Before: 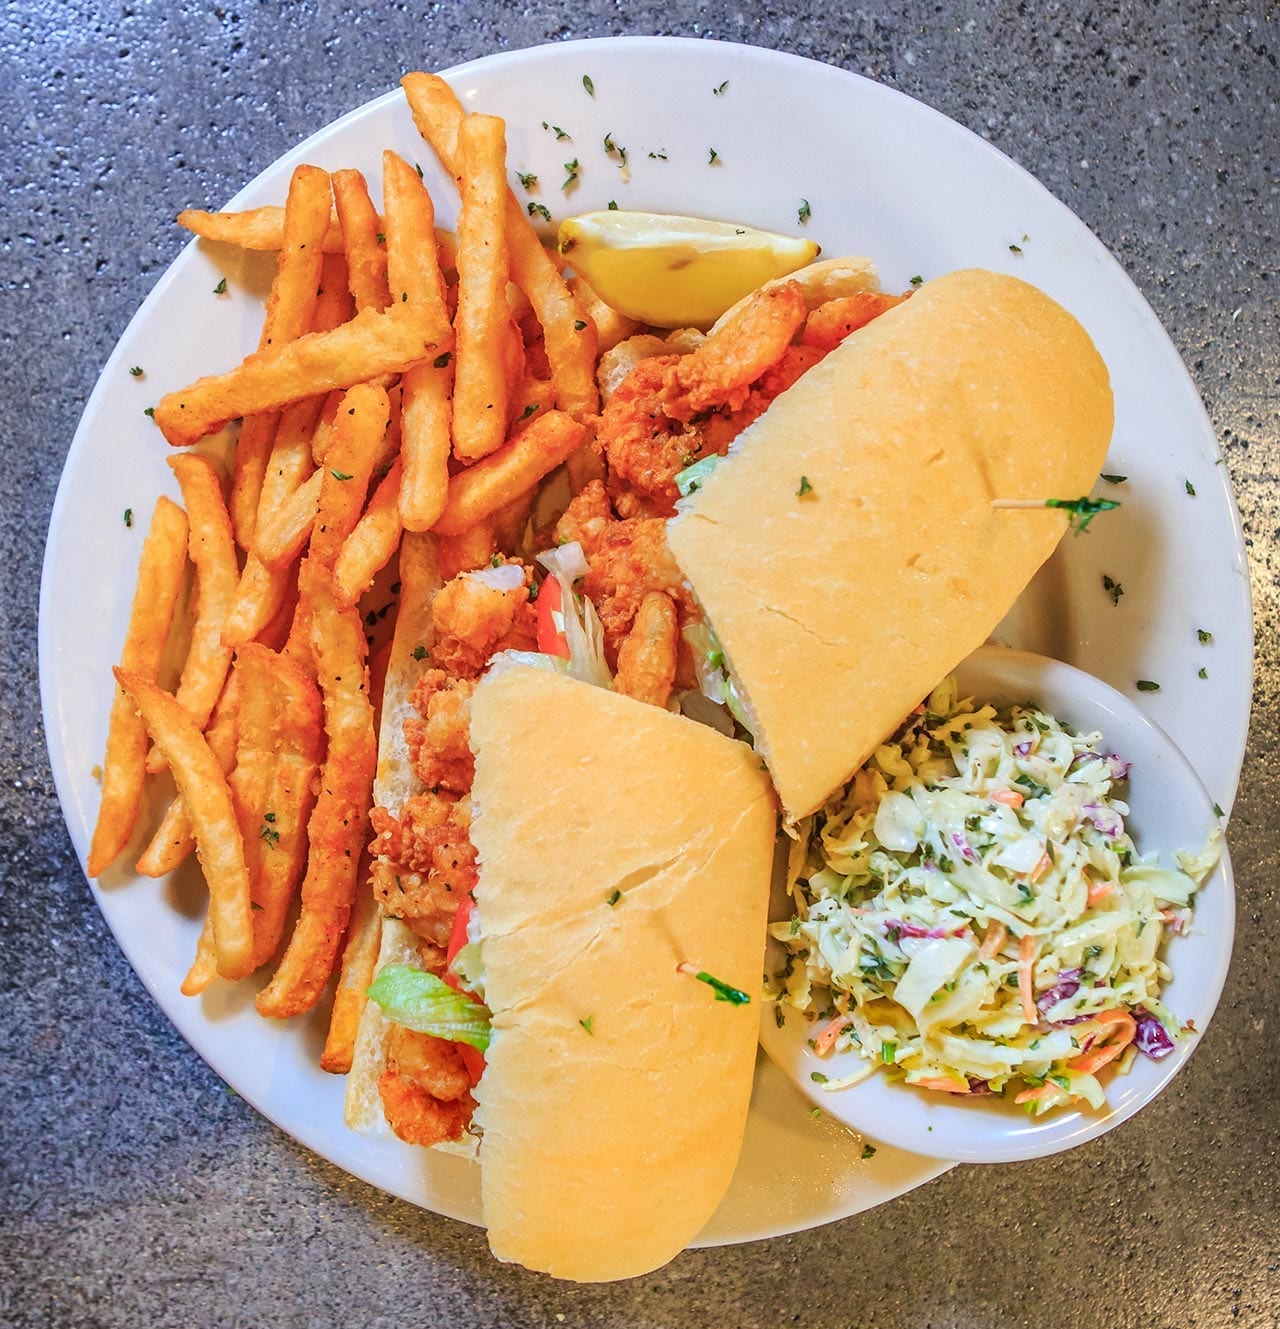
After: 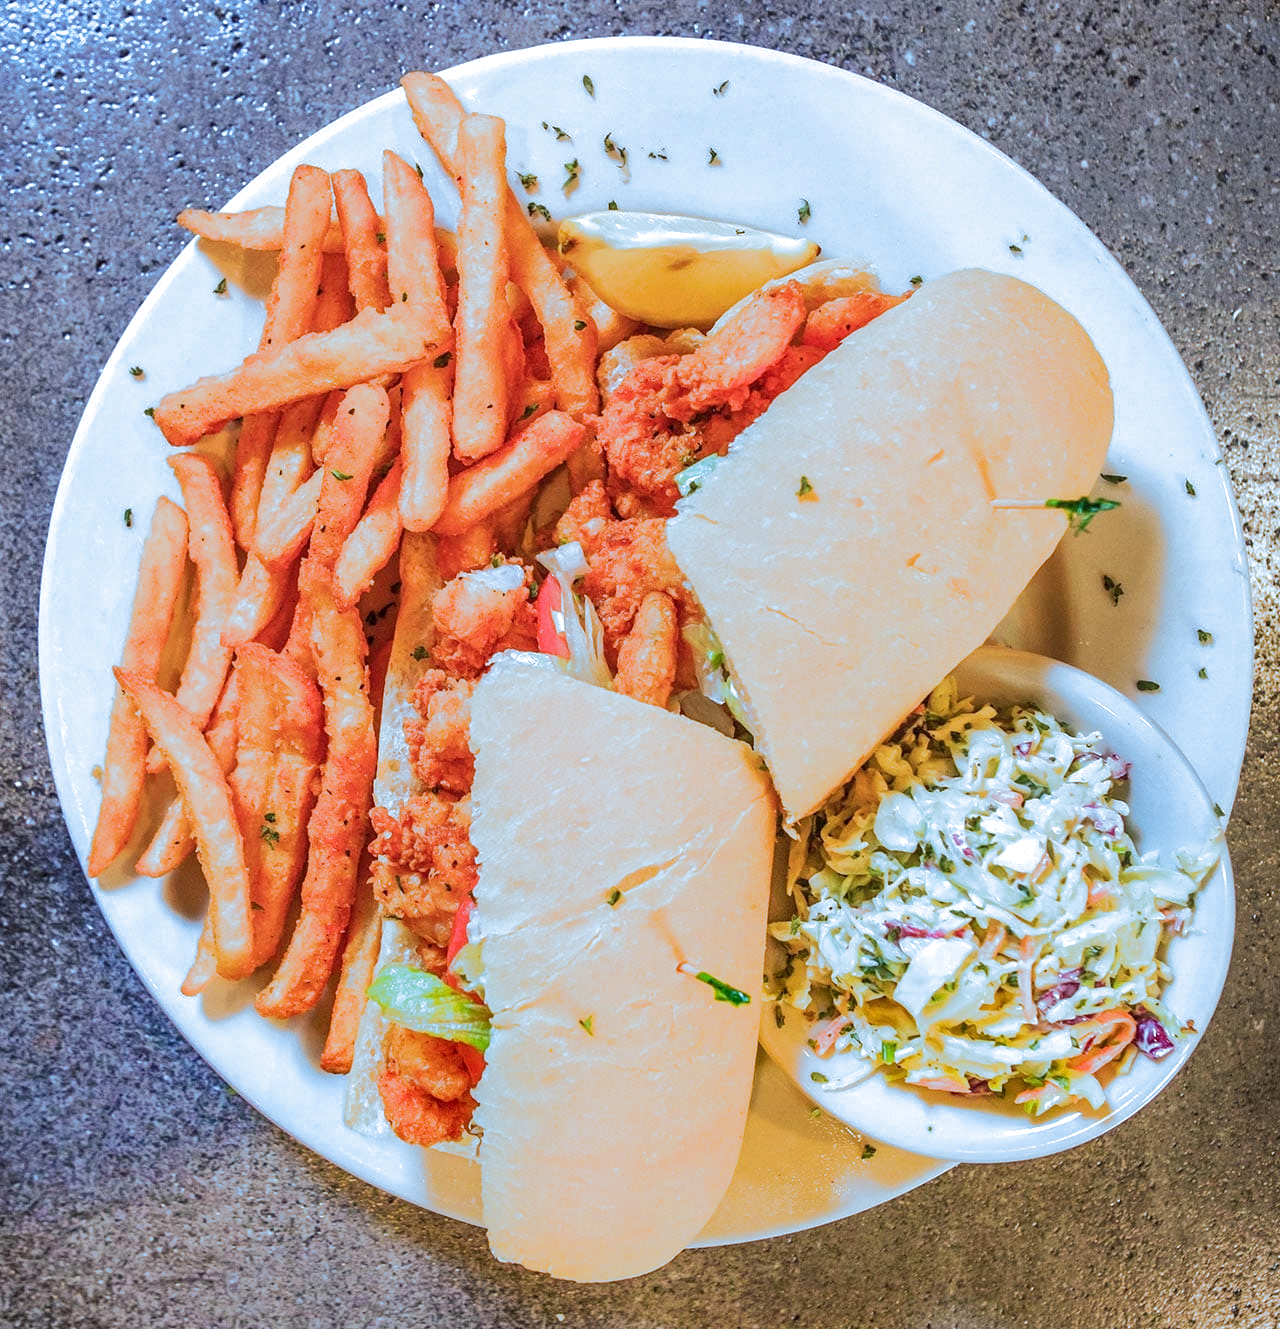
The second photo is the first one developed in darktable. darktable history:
split-toning: shadows › hue 351.18°, shadows › saturation 0.86, highlights › hue 218.82°, highlights › saturation 0.73, balance -19.167
exposure: exposure 0.2 EV, compensate highlight preservation false
local contrast: highlights 100%, shadows 100%, detail 120%, midtone range 0.2
